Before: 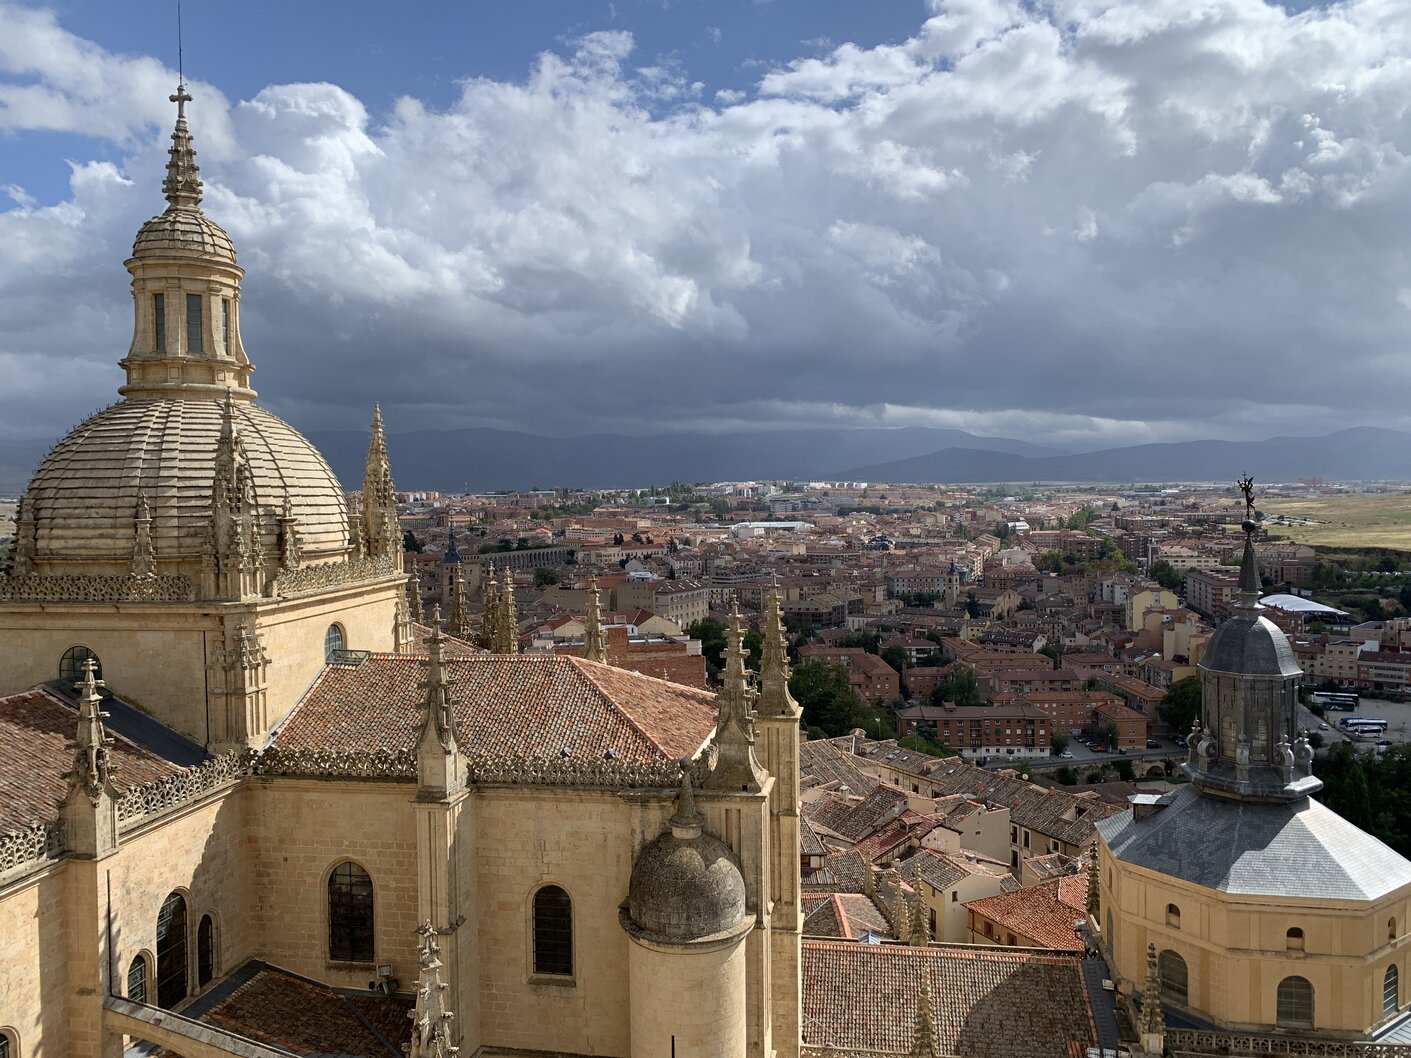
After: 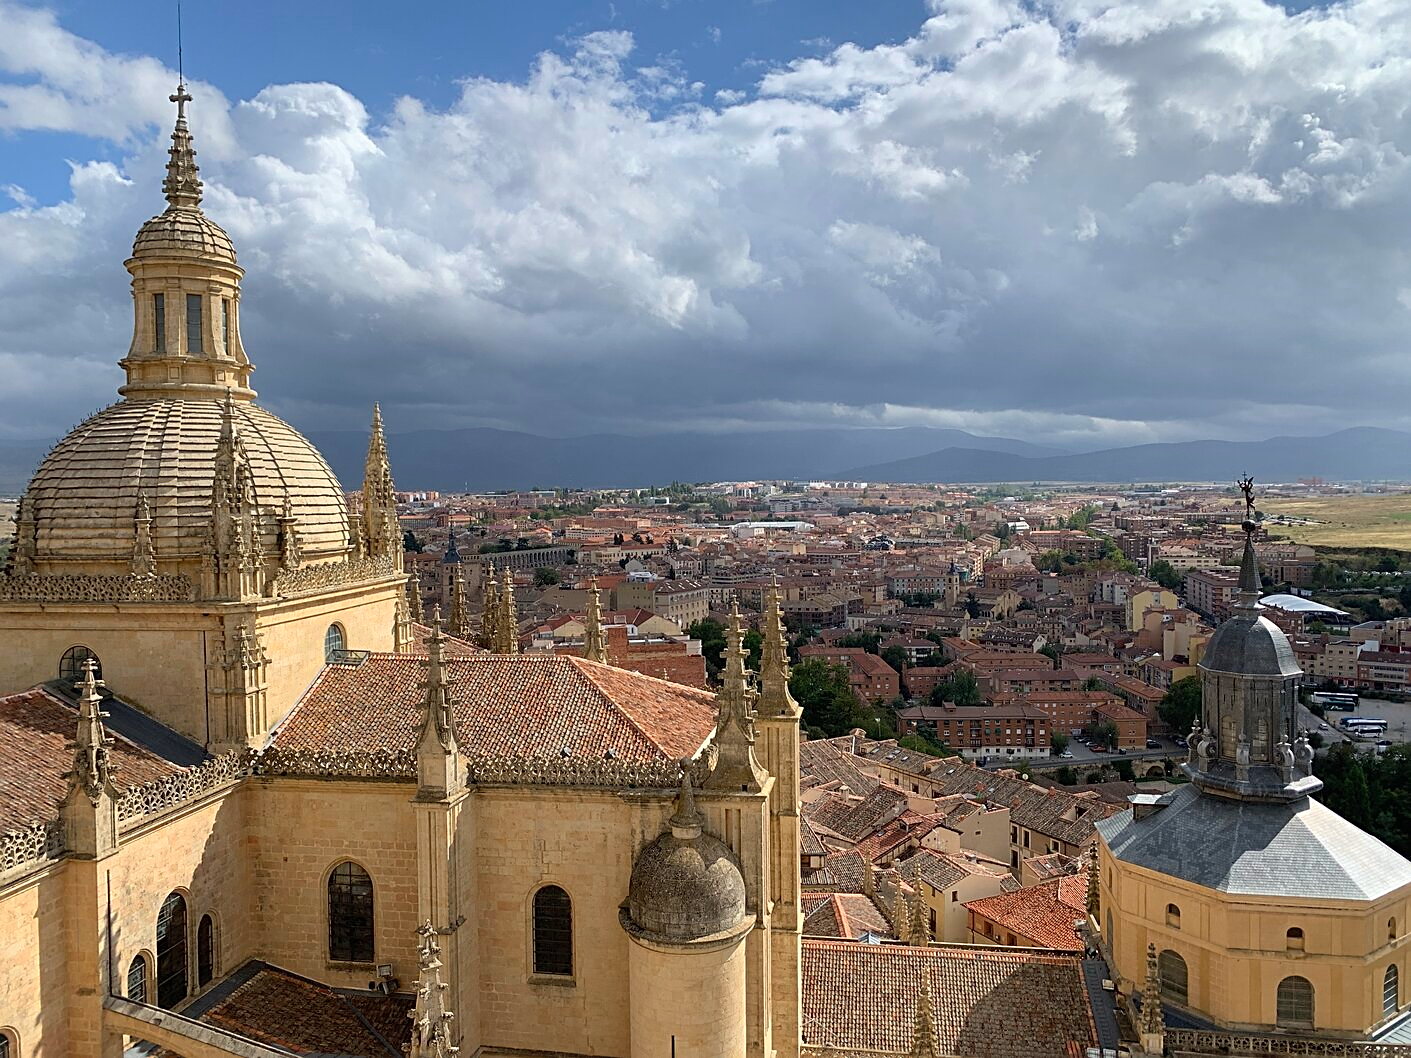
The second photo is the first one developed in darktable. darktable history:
sharpen: on, module defaults
contrast brightness saturation: contrast 0.03, brightness 0.06, saturation 0.13
shadows and highlights: radius 337.17, shadows 29.01, soften with gaussian
white balance: red 1.009, blue 0.985
